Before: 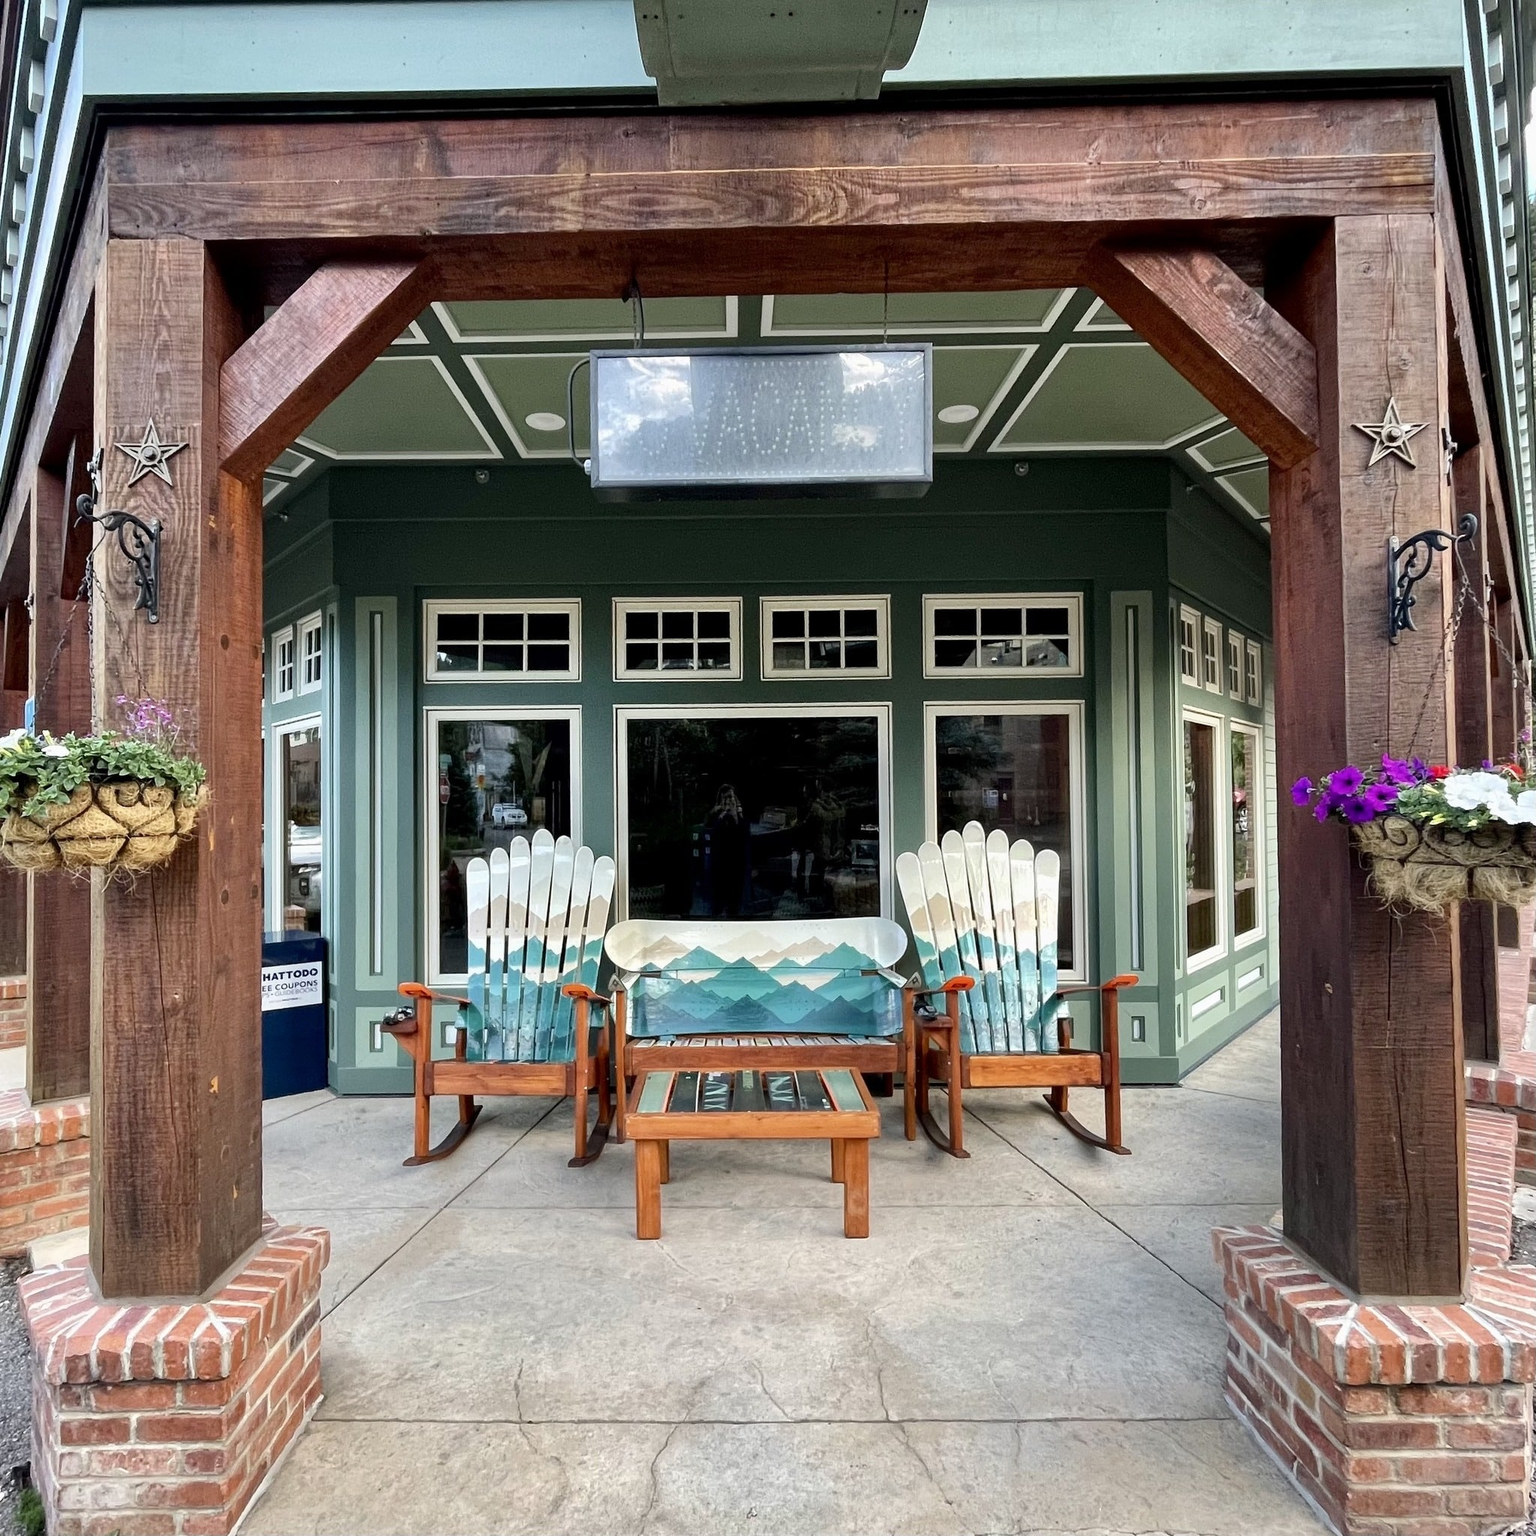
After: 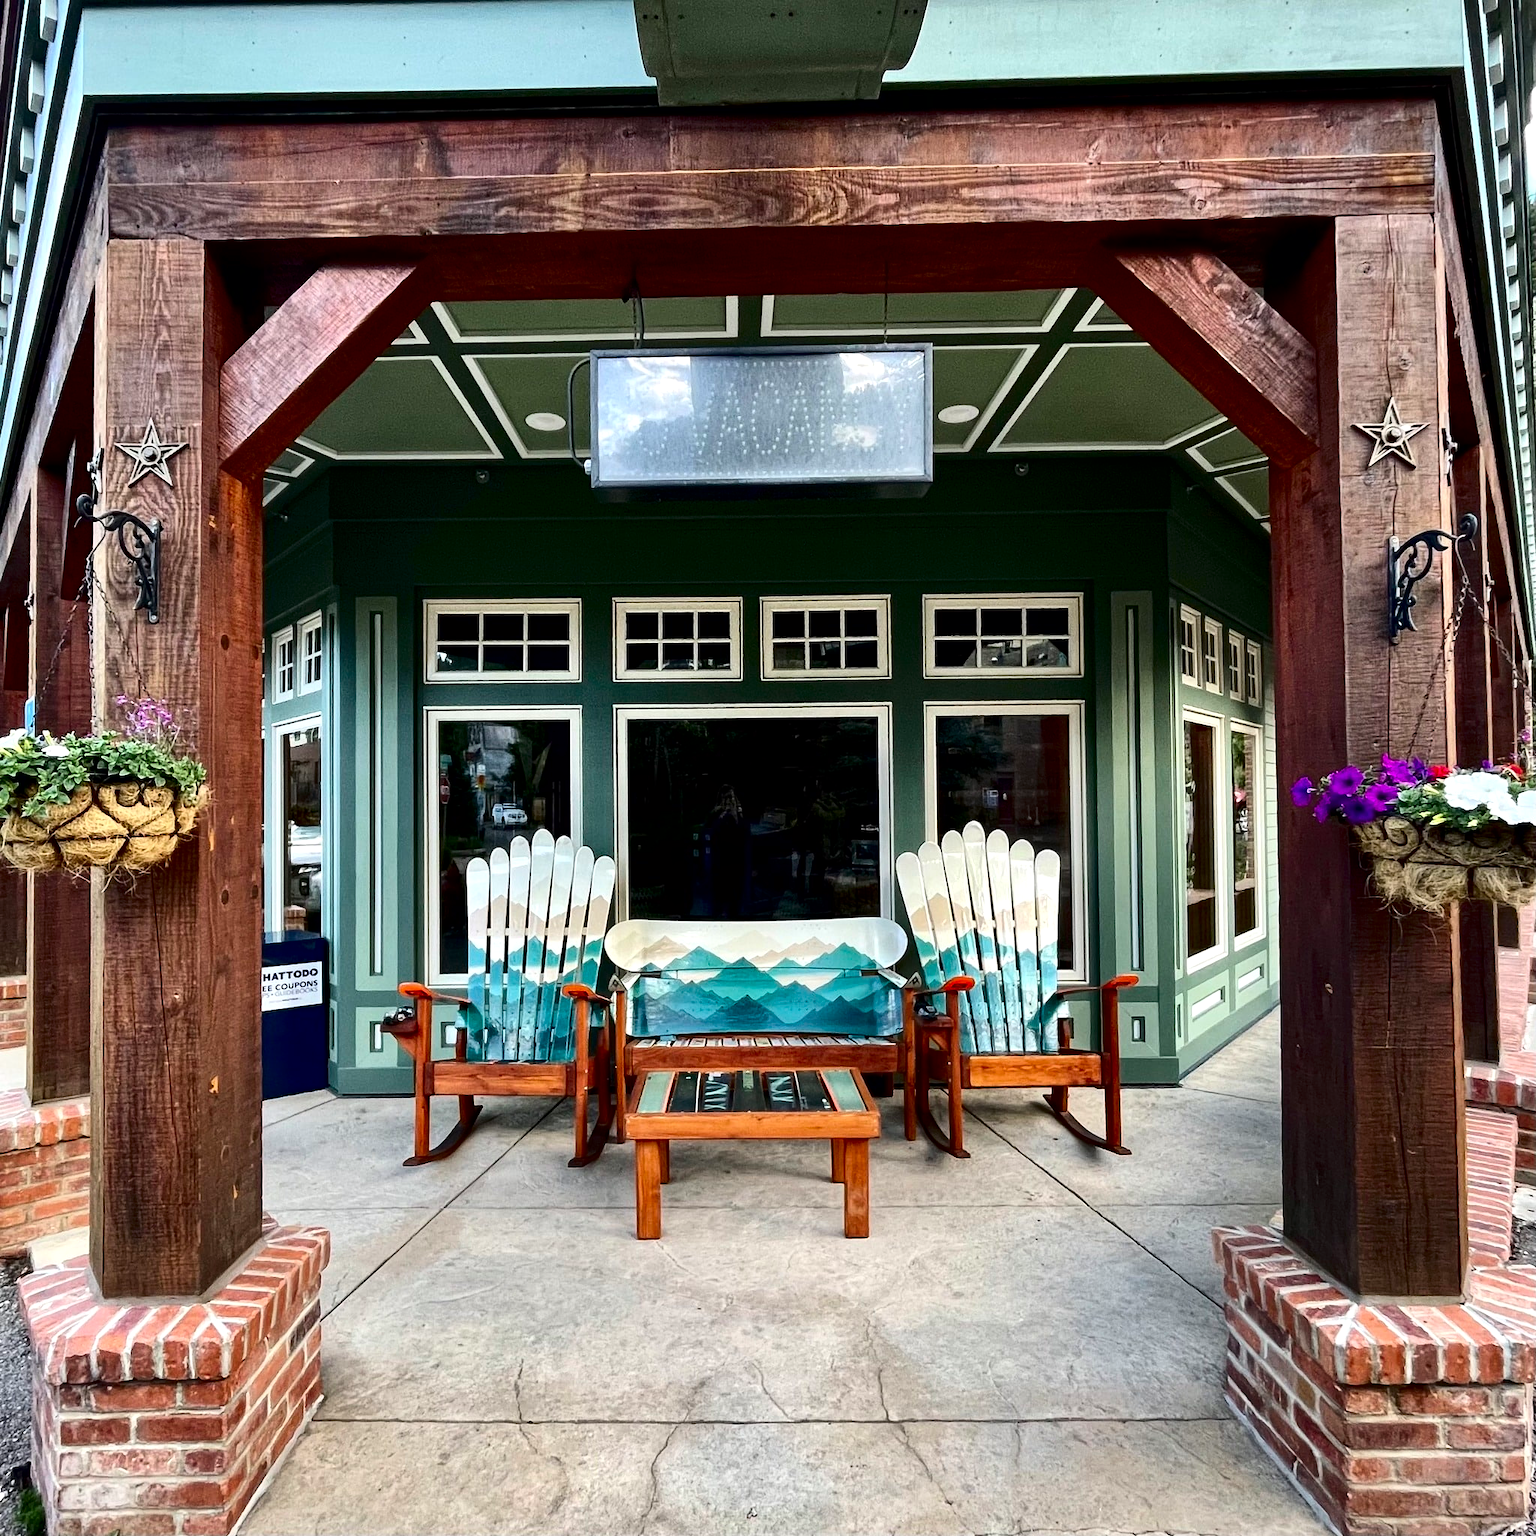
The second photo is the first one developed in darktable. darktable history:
contrast brightness saturation: contrast 0.197, brightness -0.112, saturation 0.099
contrast equalizer: octaves 7, y [[0.6 ×6], [0.55 ×6], [0 ×6], [0 ×6], [0 ×6]], mix 0.306
